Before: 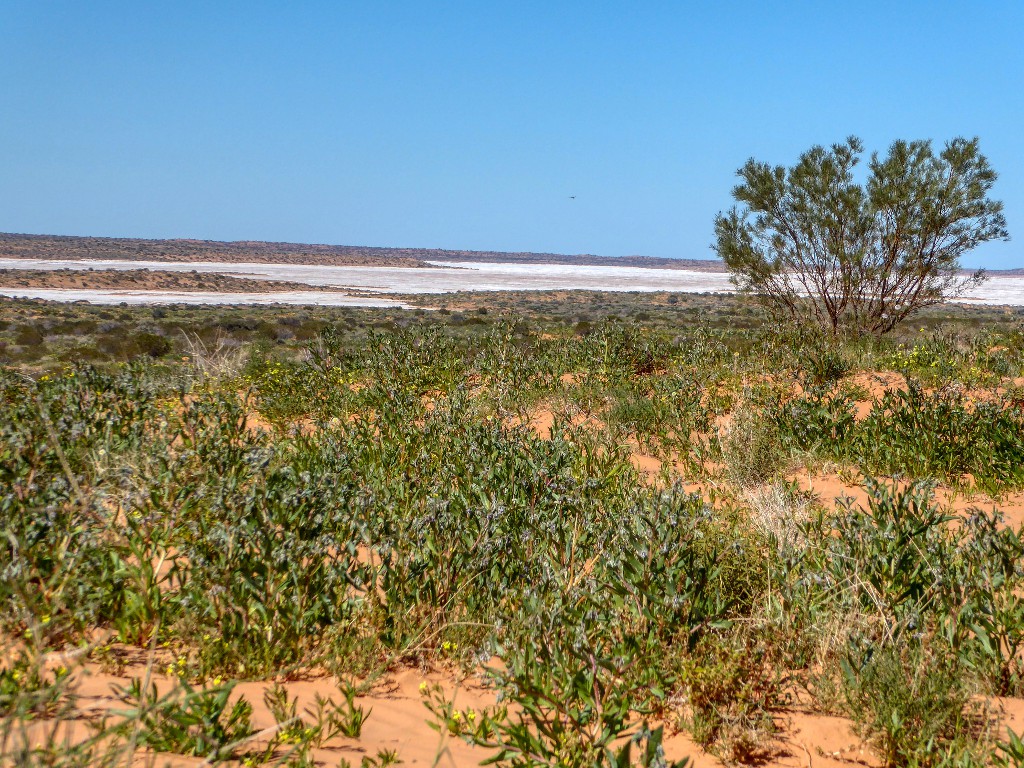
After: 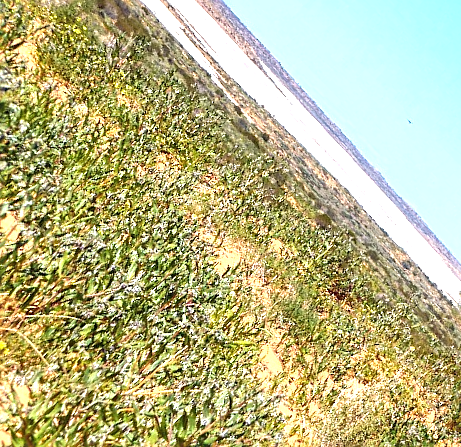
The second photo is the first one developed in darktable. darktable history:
exposure: black level correction -0.002, exposure 1.351 EV, compensate exposure bias true, compensate highlight preservation false
sharpen: on, module defaults
crop and rotate: angle -45.59°, top 16.399%, right 0.983%, bottom 11.631%
